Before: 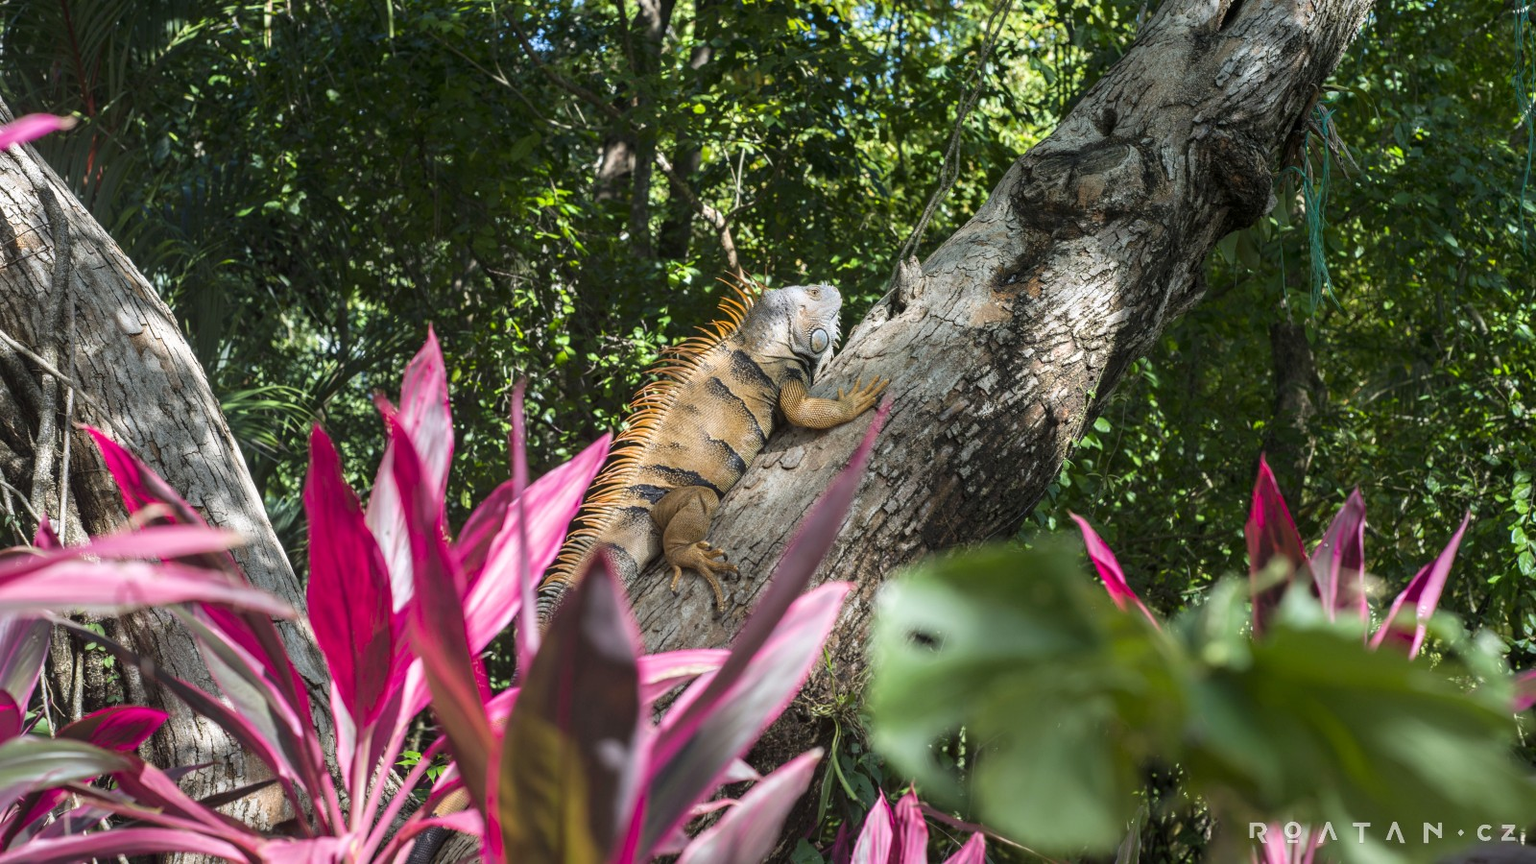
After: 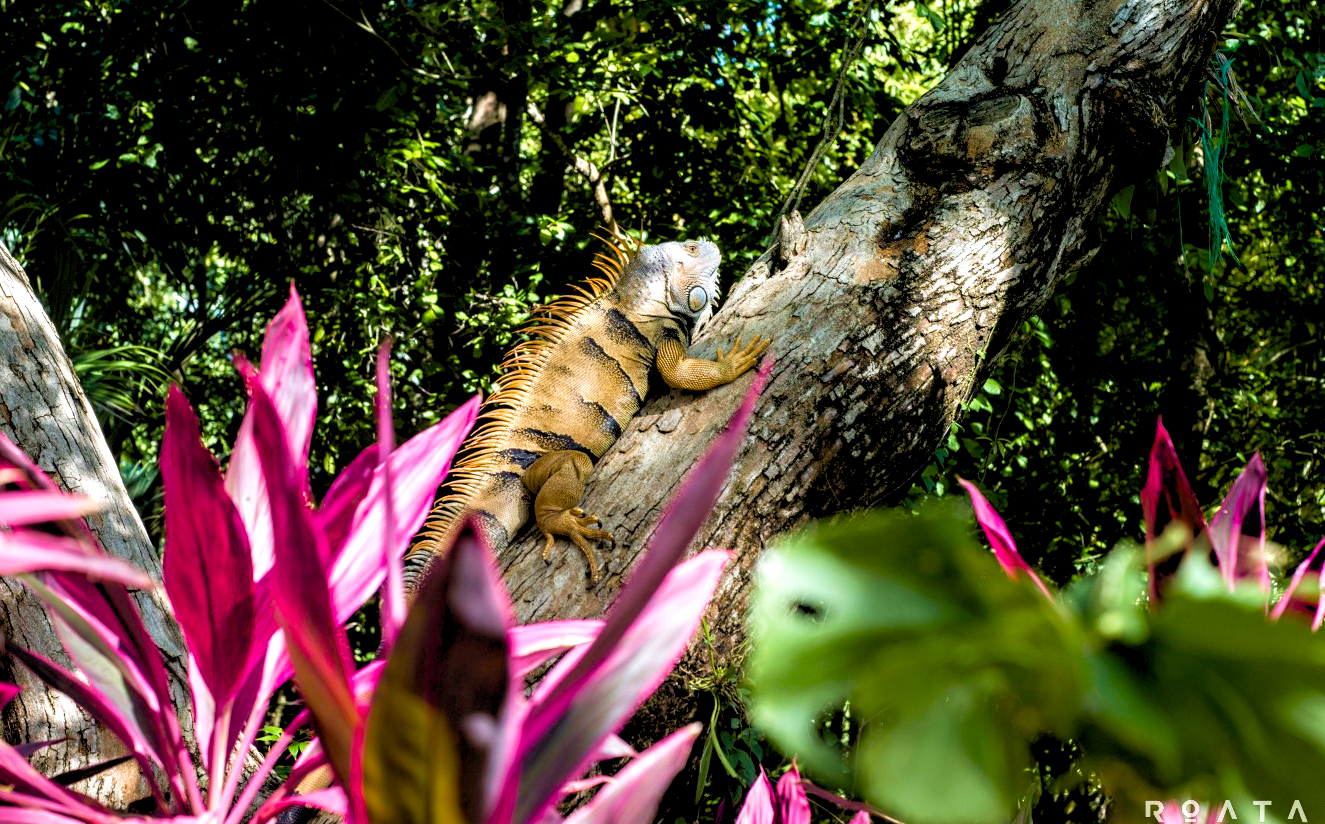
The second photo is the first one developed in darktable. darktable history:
crop: left 9.807%, top 6.259%, right 7.334%, bottom 2.177%
color balance rgb: shadows lift › luminance -9.41%, highlights gain › luminance 17.6%, global offset › luminance -1.45%, perceptual saturation grading › highlights -17.77%, perceptual saturation grading › mid-tones 33.1%, perceptual saturation grading › shadows 50.52%, global vibrance 24.22%
color balance: mode lift, gamma, gain (sRGB)
velvia: strength 45%
rgb levels: levels [[0.01, 0.419, 0.839], [0, 0.5, 1], [0, 0.5, 1]]
